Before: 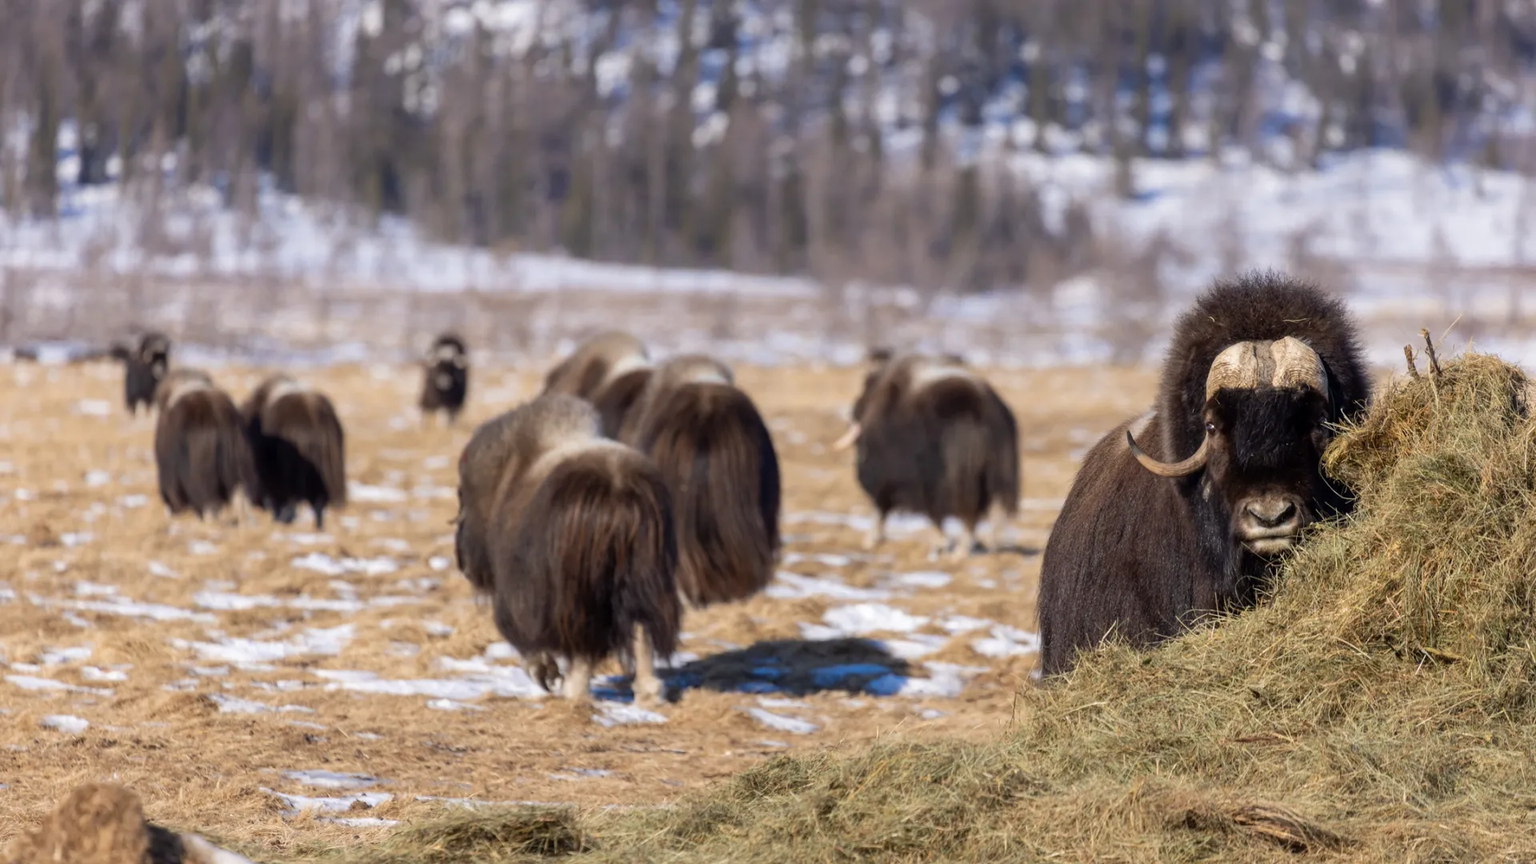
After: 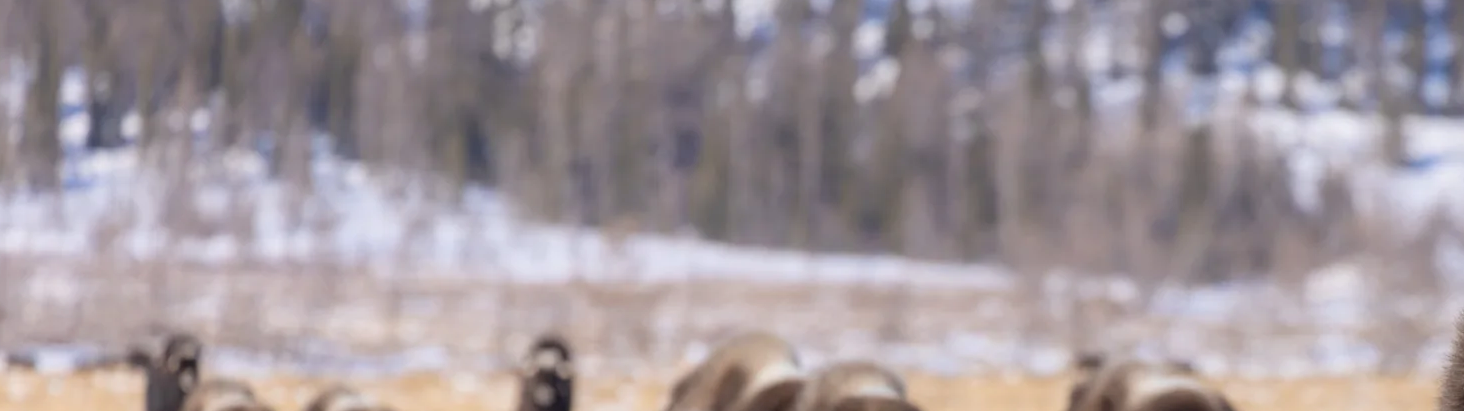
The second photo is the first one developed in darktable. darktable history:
contrast brightness saturation: brightness 0.13
crop: left 0.579%, top 7.627%, right 23.167%, bottom 54.275%
